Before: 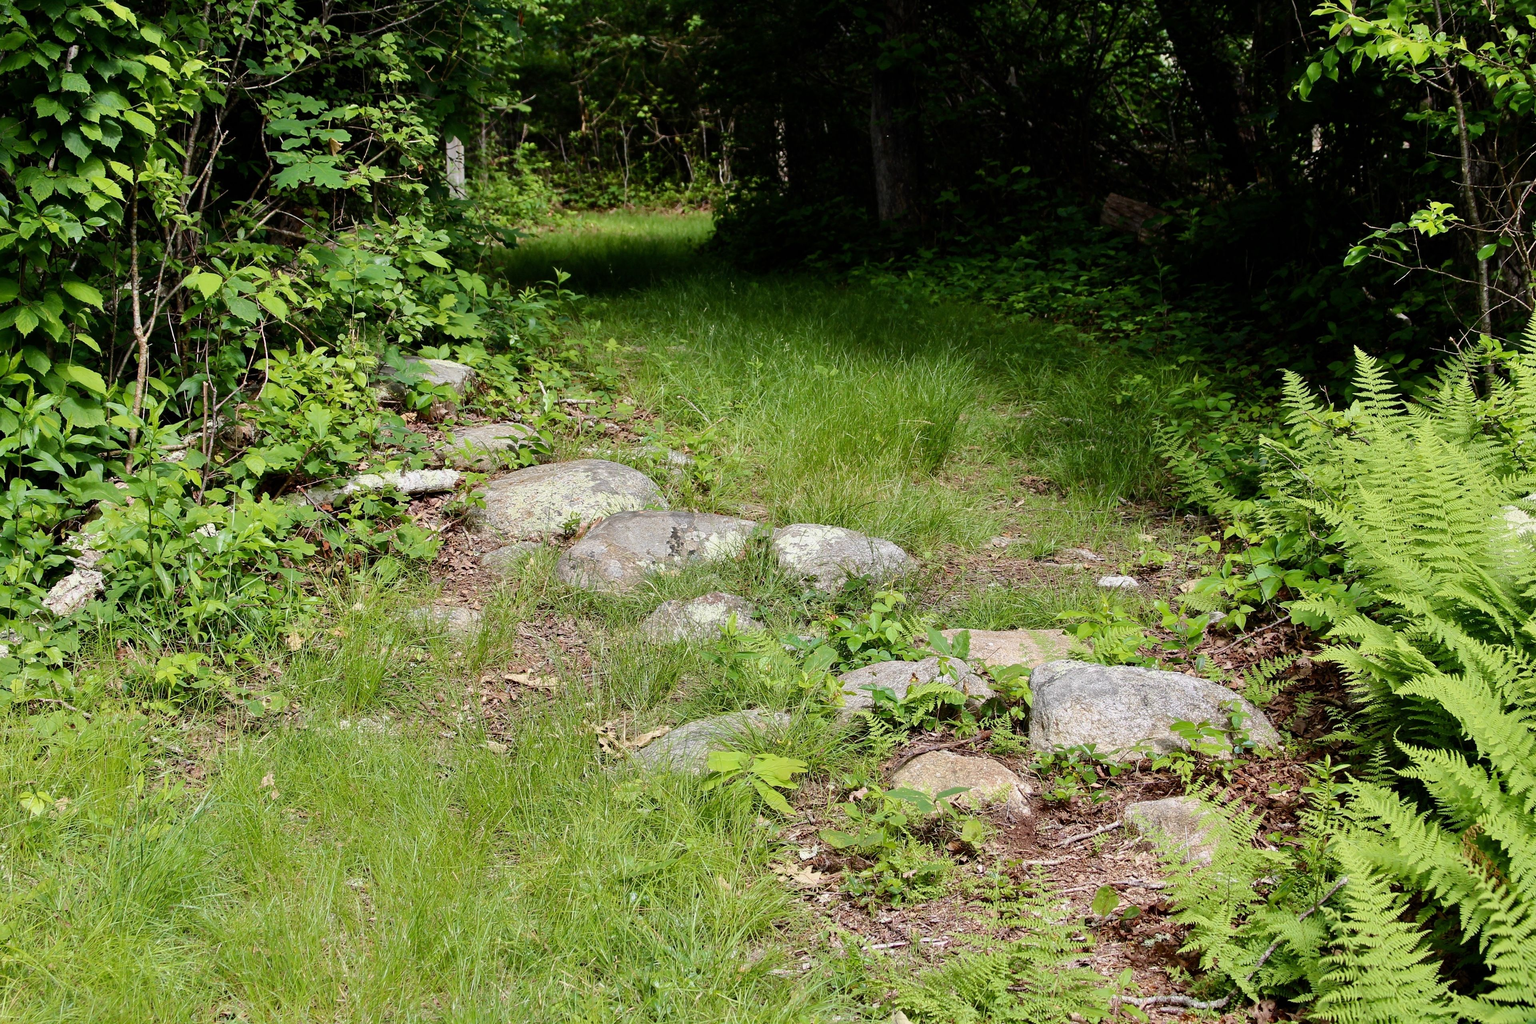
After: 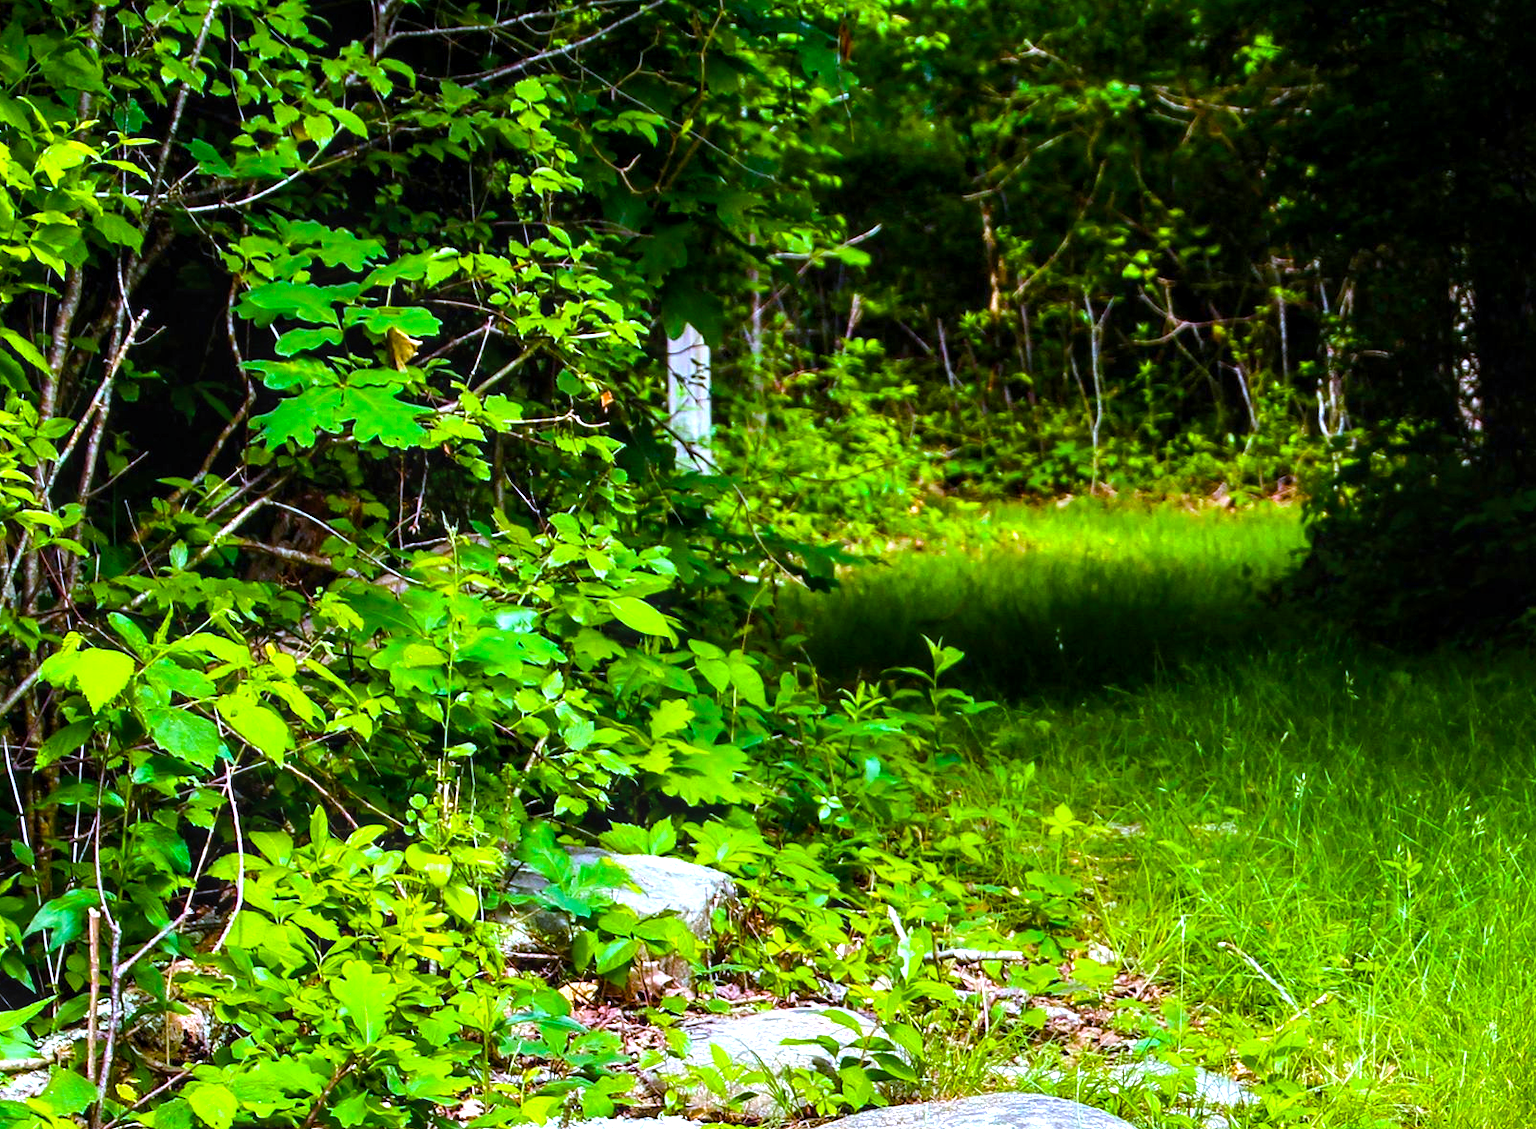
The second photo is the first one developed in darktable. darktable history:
color balance rgb: linear chroma grading › global chroma 25%, perceptual saturation grading › global saturation 40%, perceptual brilliance grading › global brilliance 30%, global vibrance 40%
white balance: red 0.948, green 1.02, blue 1.176
crop and rotate: left 10.817%, top 0.062%, right 47.194%, bottom 53.626%
local contrast: on, module defaults
